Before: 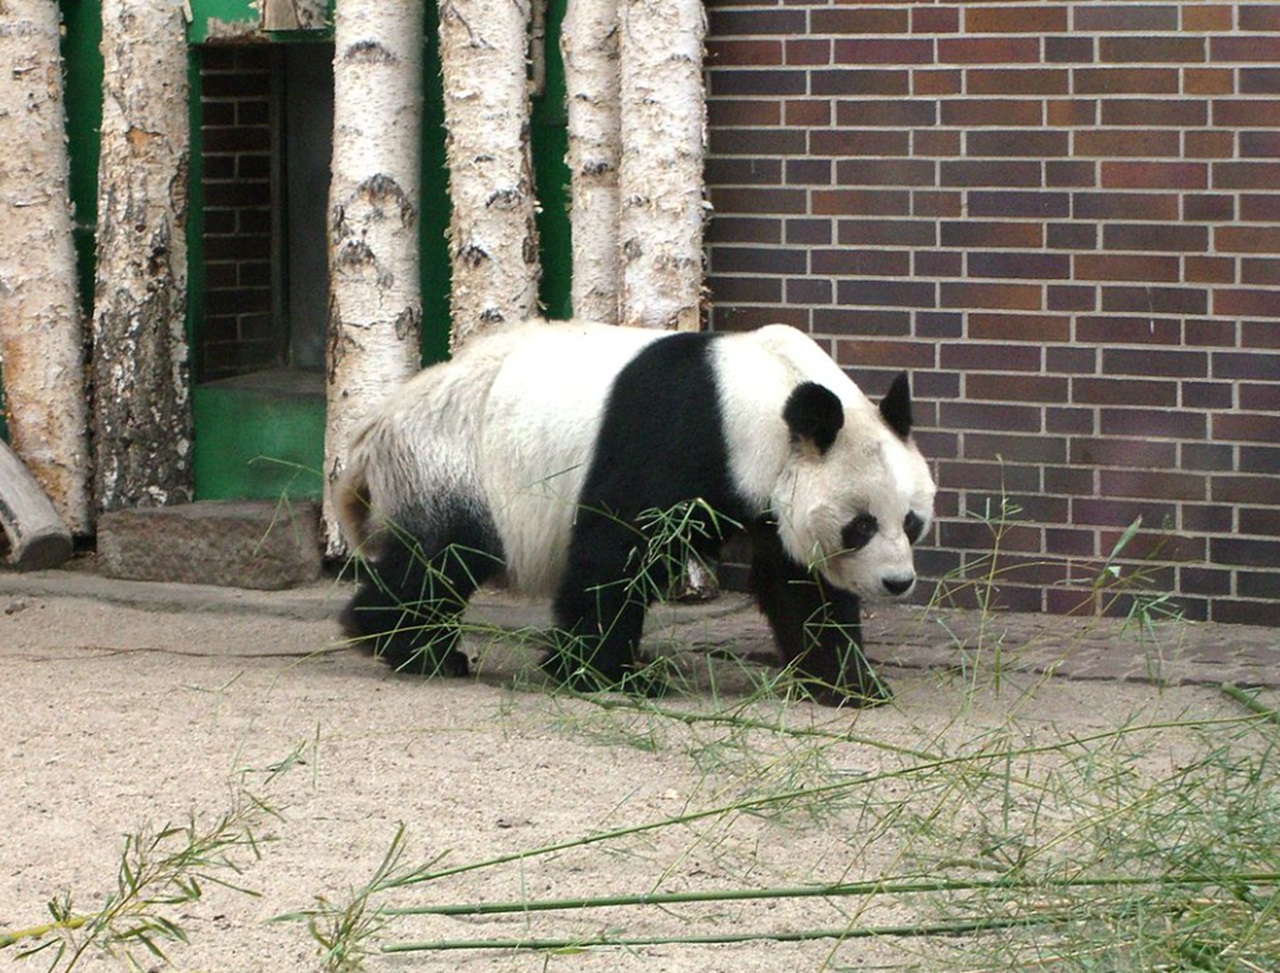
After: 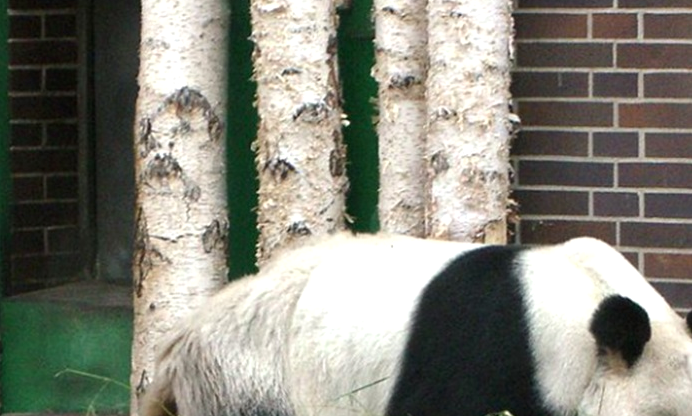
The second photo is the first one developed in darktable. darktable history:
levels: levels [0, 0.48, 0.961]
crop: left 15.133%, top 9.043%, right 30.753%, bottom 48.126%
